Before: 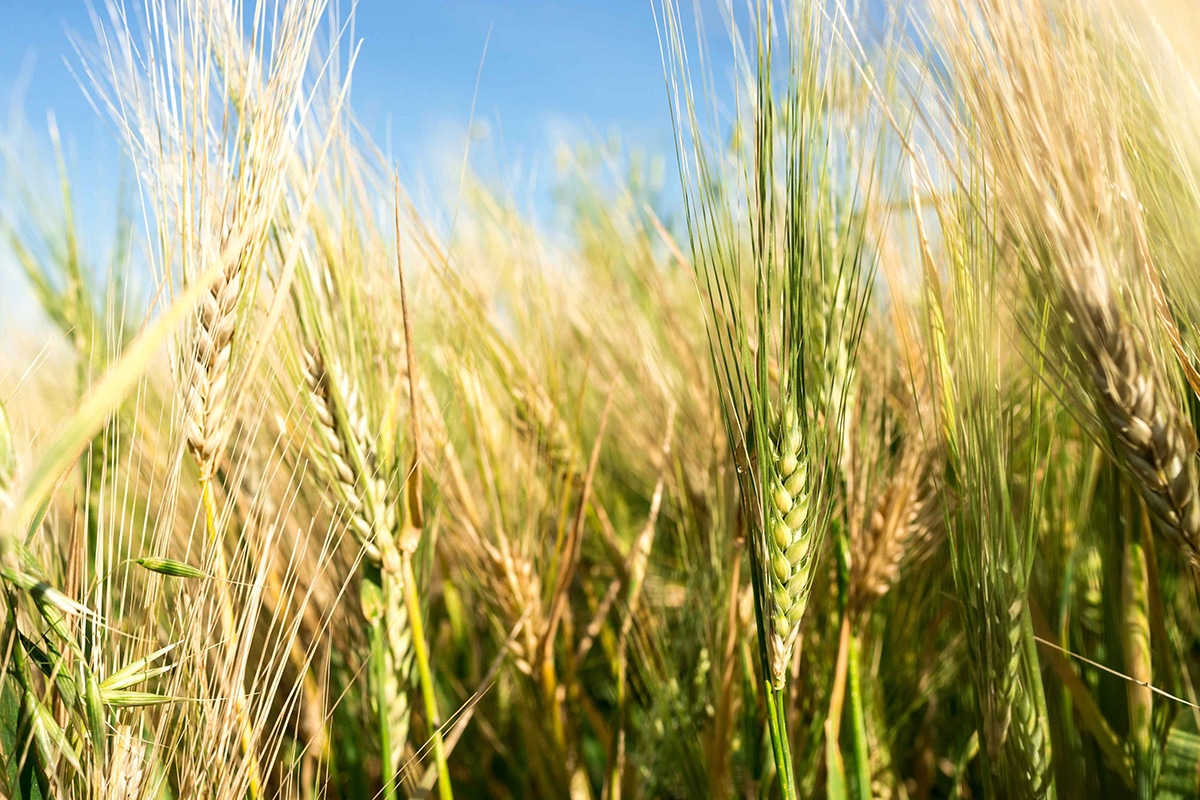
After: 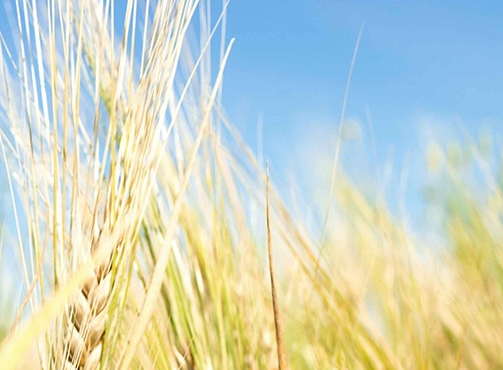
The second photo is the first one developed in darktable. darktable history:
vibrance: on, module defaults
crop and rotate: left 10.817%, top 0.062%, right 47.194%, bottom 53.626%
